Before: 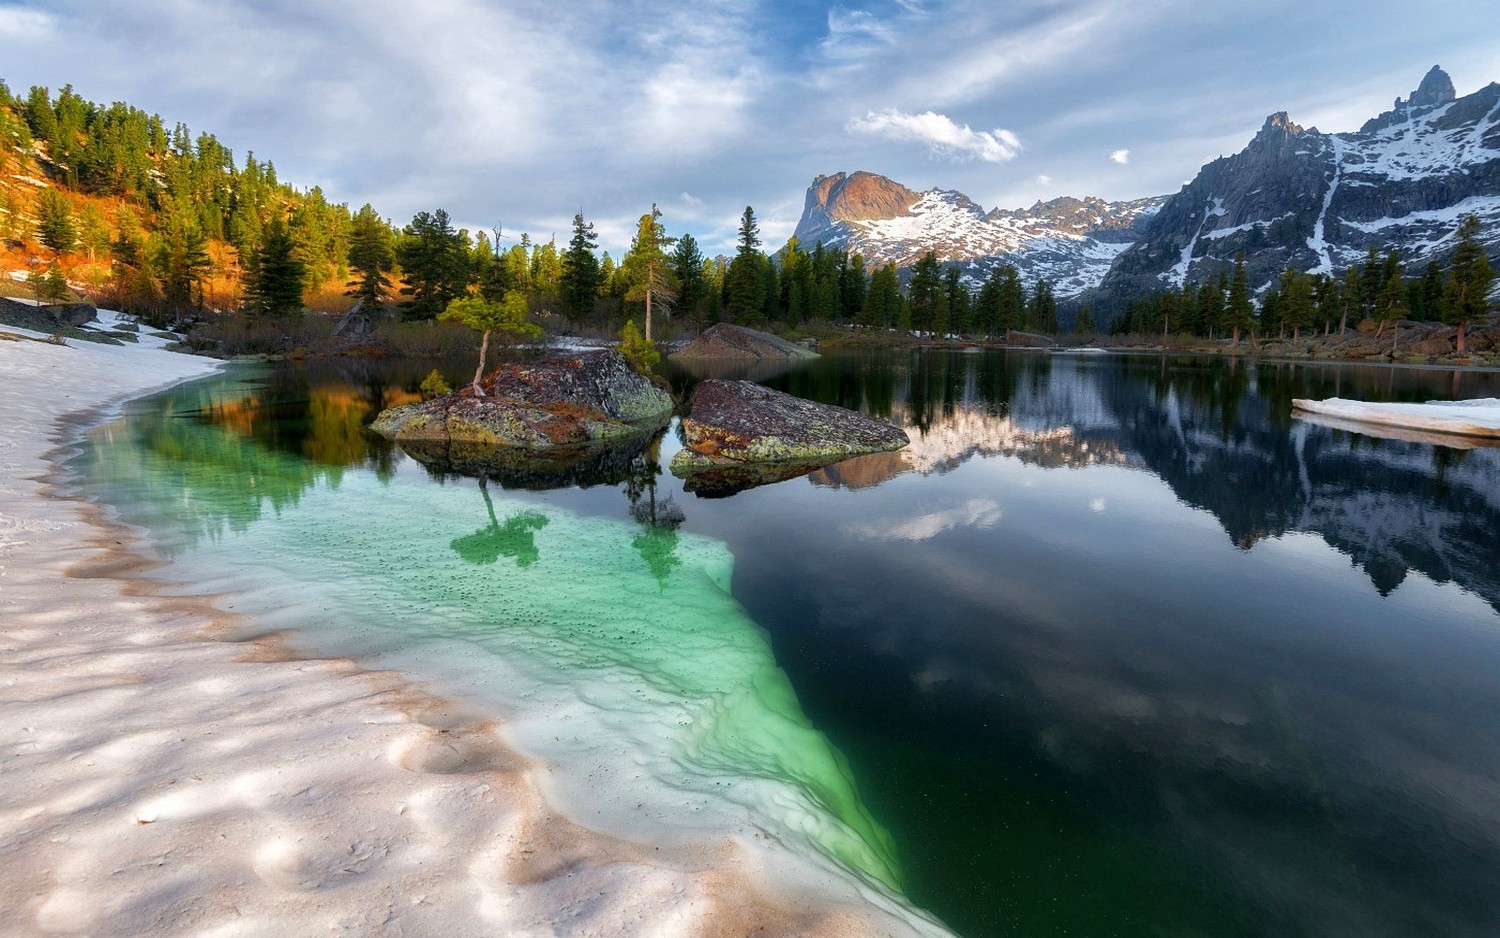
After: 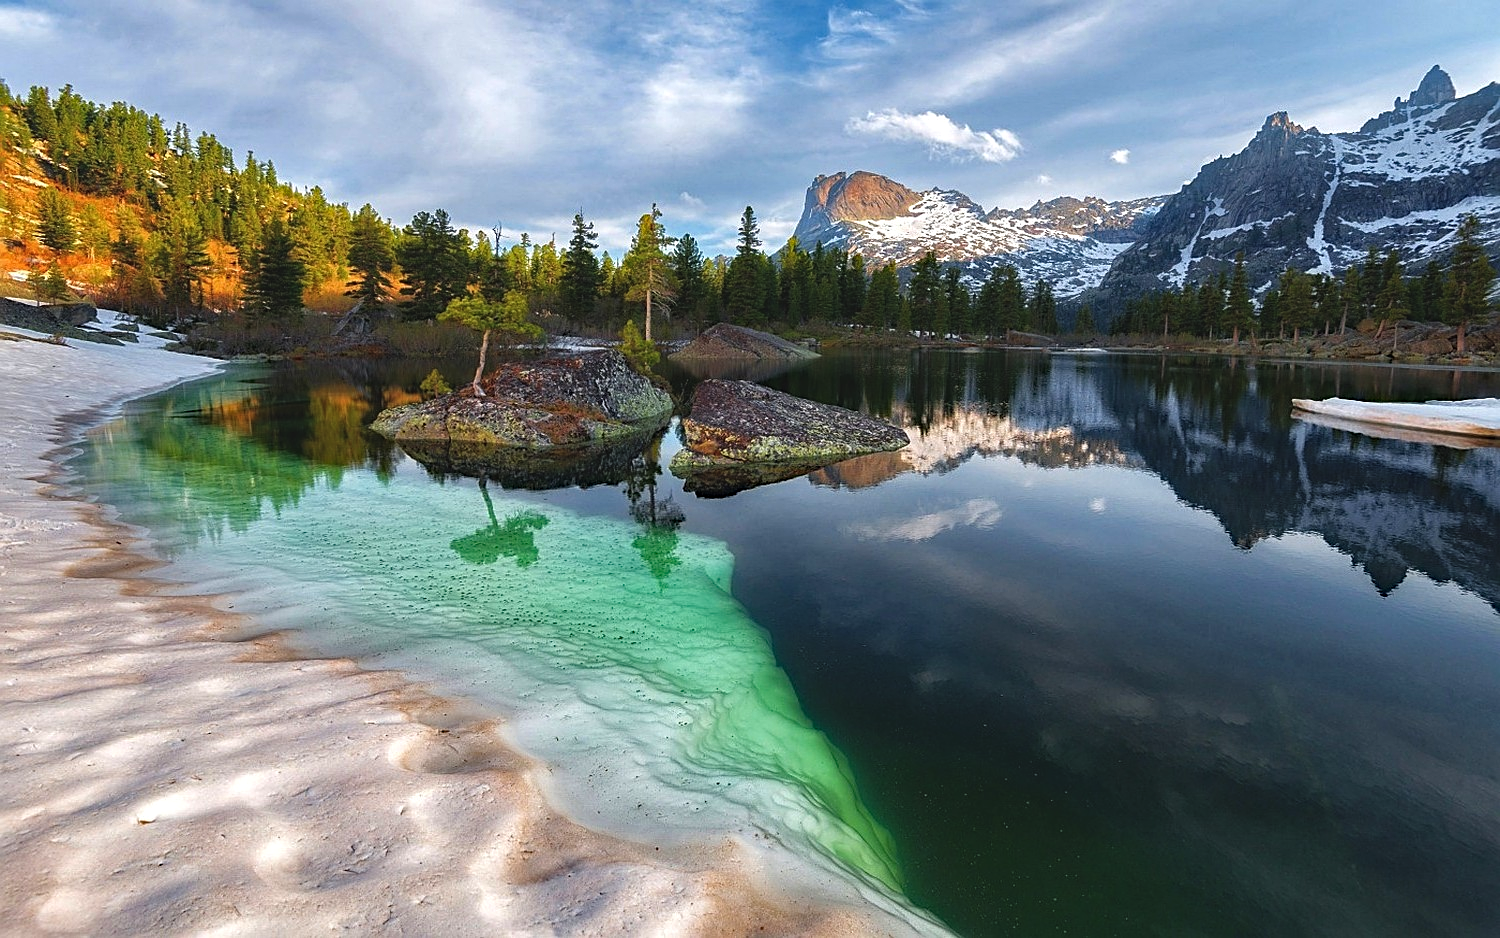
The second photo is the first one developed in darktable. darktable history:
exposure: black level correction -0.008, exposure 0.067 EV, compensate highlight preservation false
sharpen: on, module defaults
haze removal: strength 0.29, distance 0.25, compatibility mode true, adaptive false
